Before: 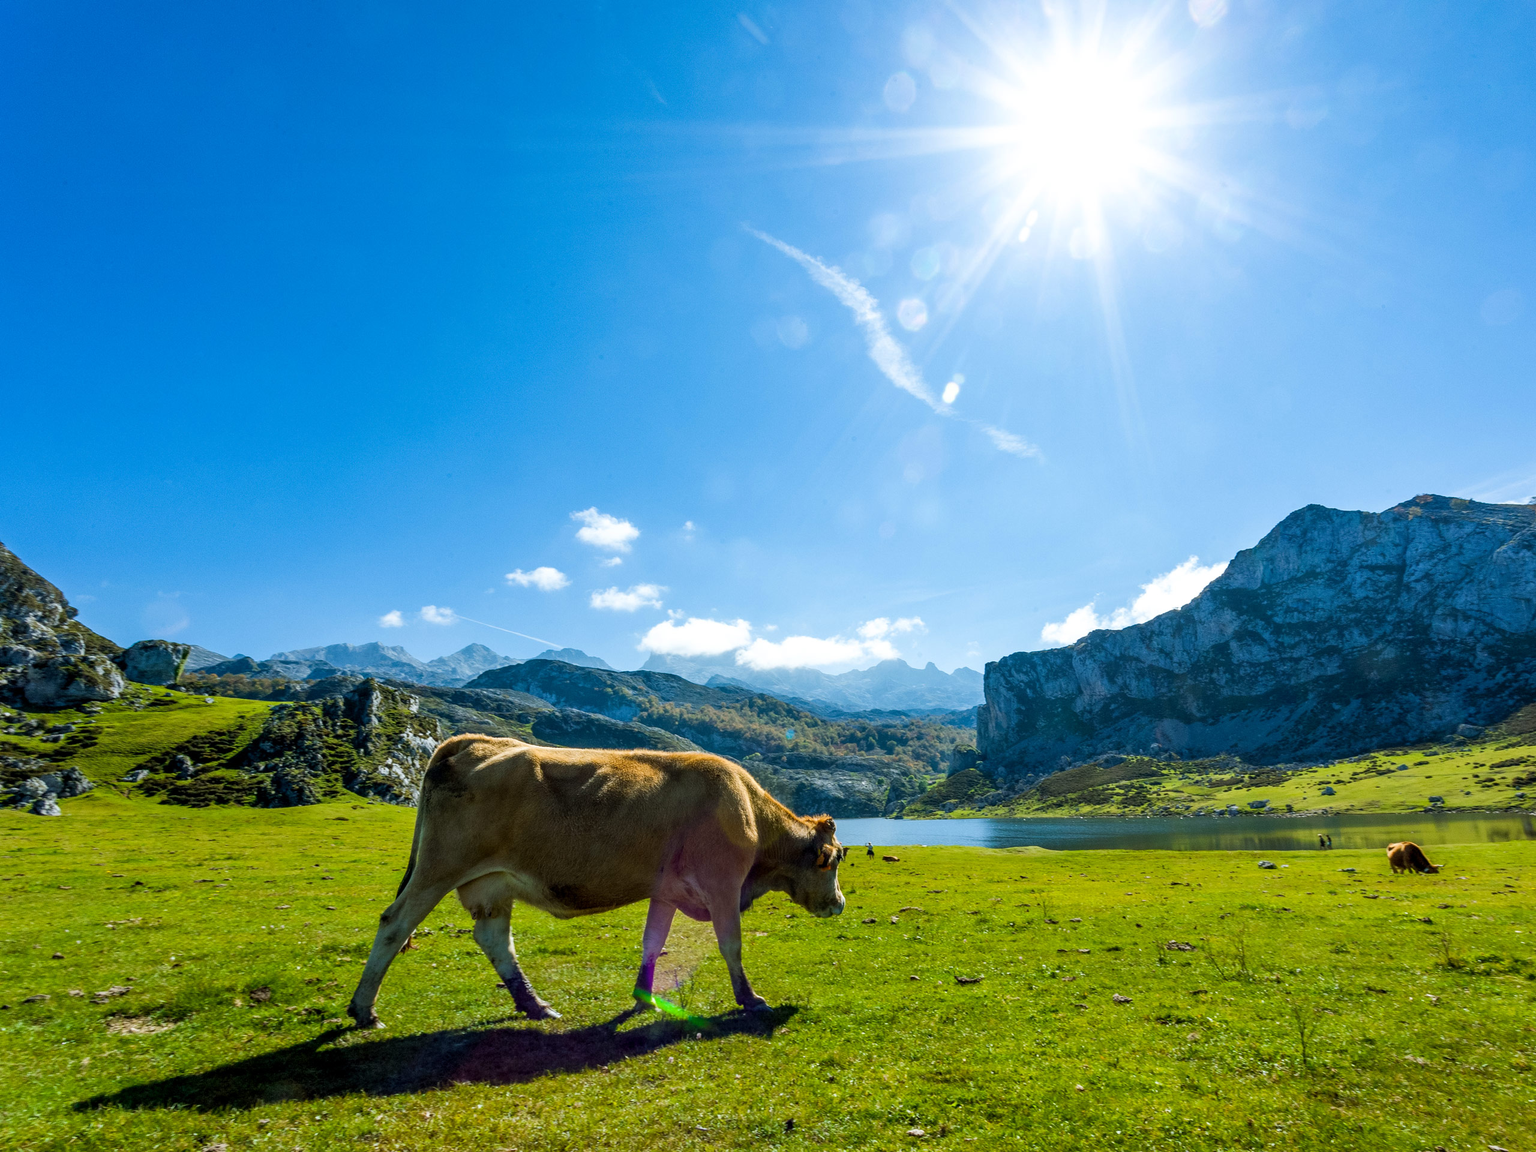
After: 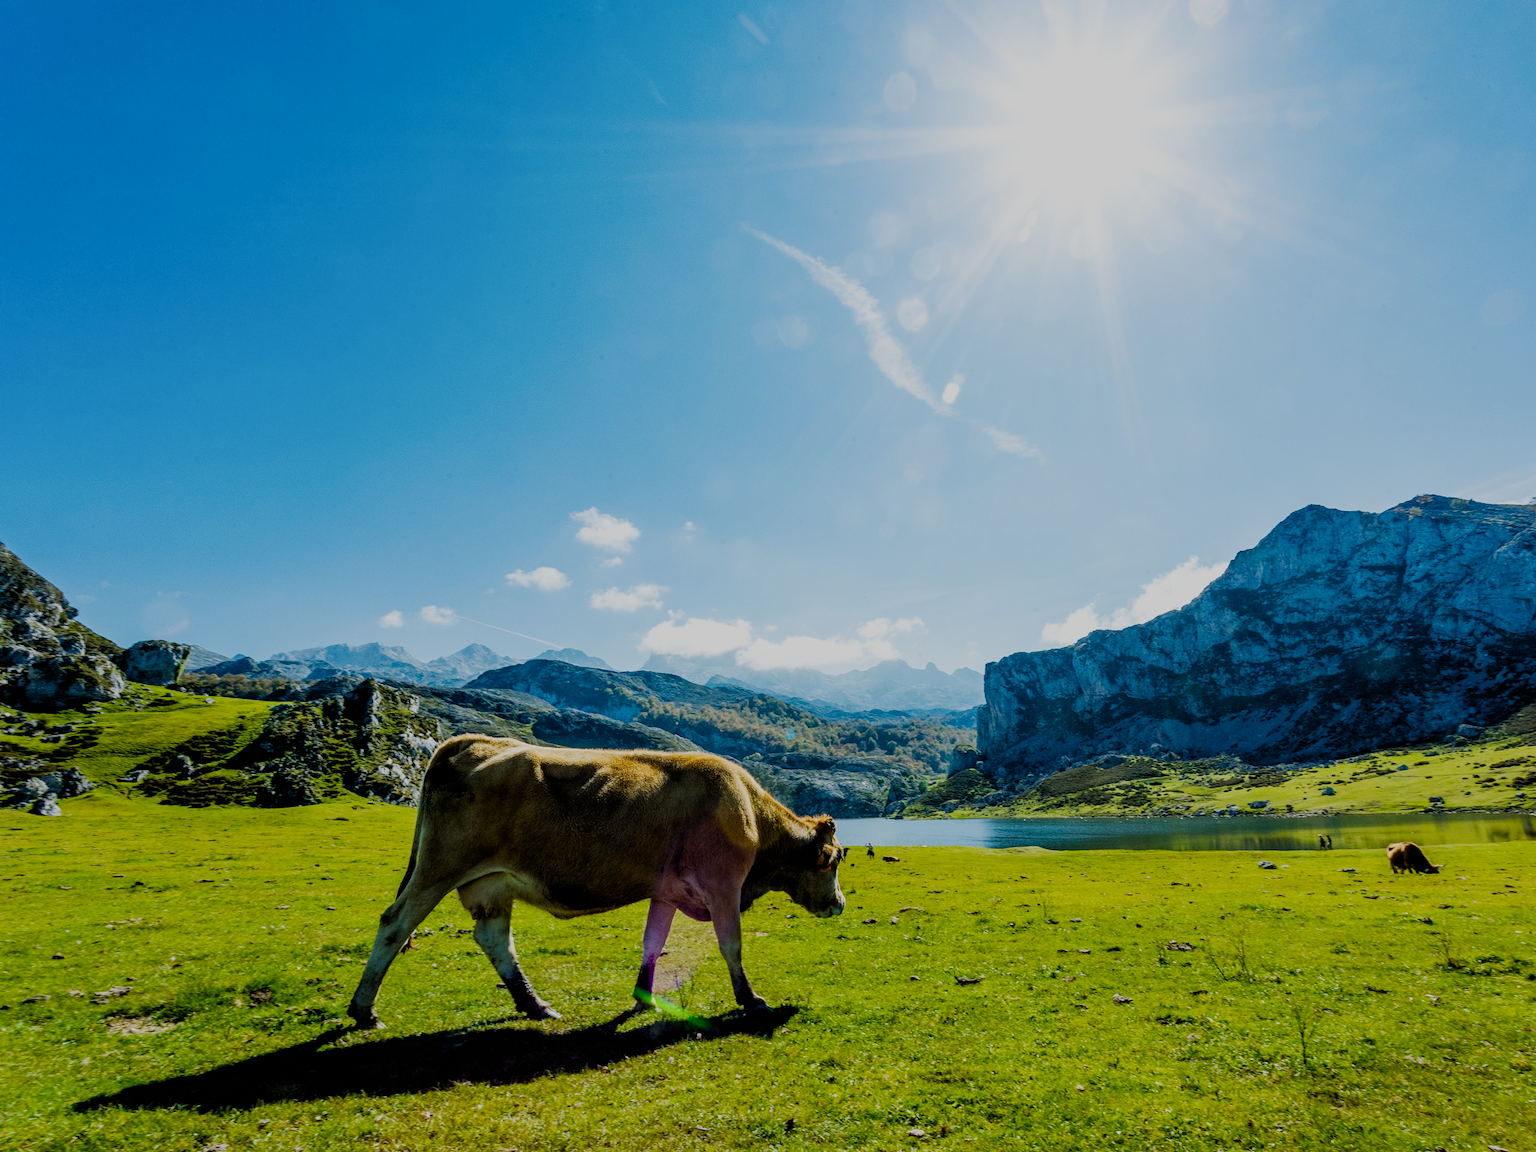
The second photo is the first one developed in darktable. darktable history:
filmic rgb: black relative exposure -6.11 EV, white relative exposure 6.95 EV, hardness 2.24, preserve chrominance no, color science v3 (2019), use custom middle-gray values true
